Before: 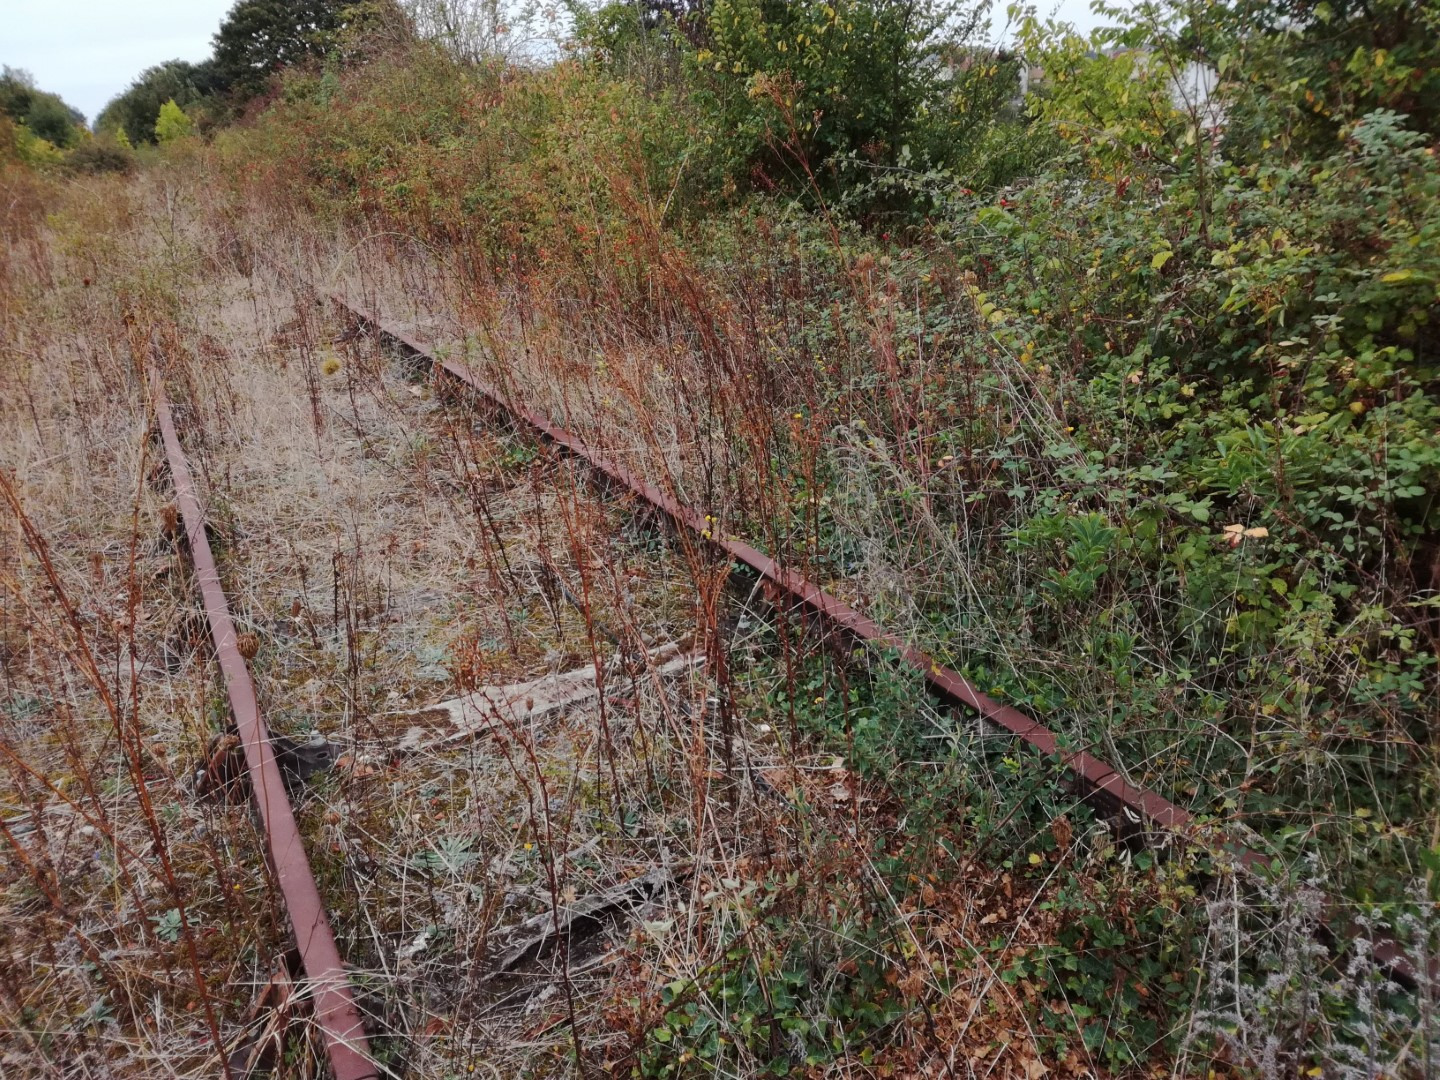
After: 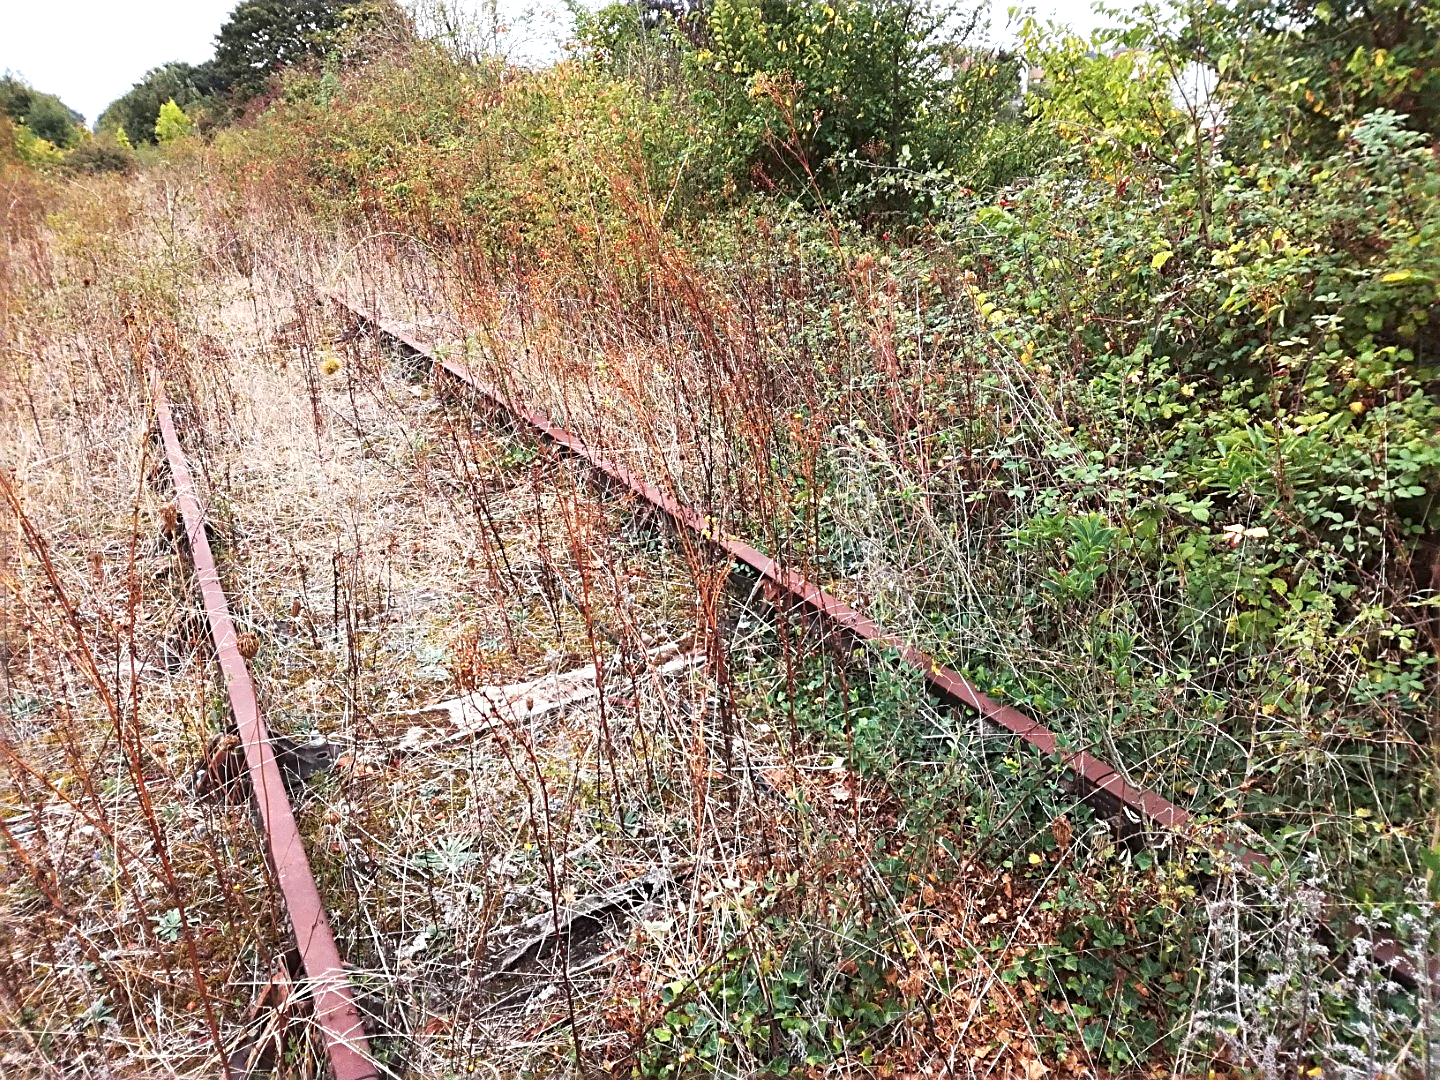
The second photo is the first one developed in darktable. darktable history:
sharpen: radius 2.622, amount 0.688
exposure: black level correction 0, exposure 1.199 EV, compensate highlight preservation false
